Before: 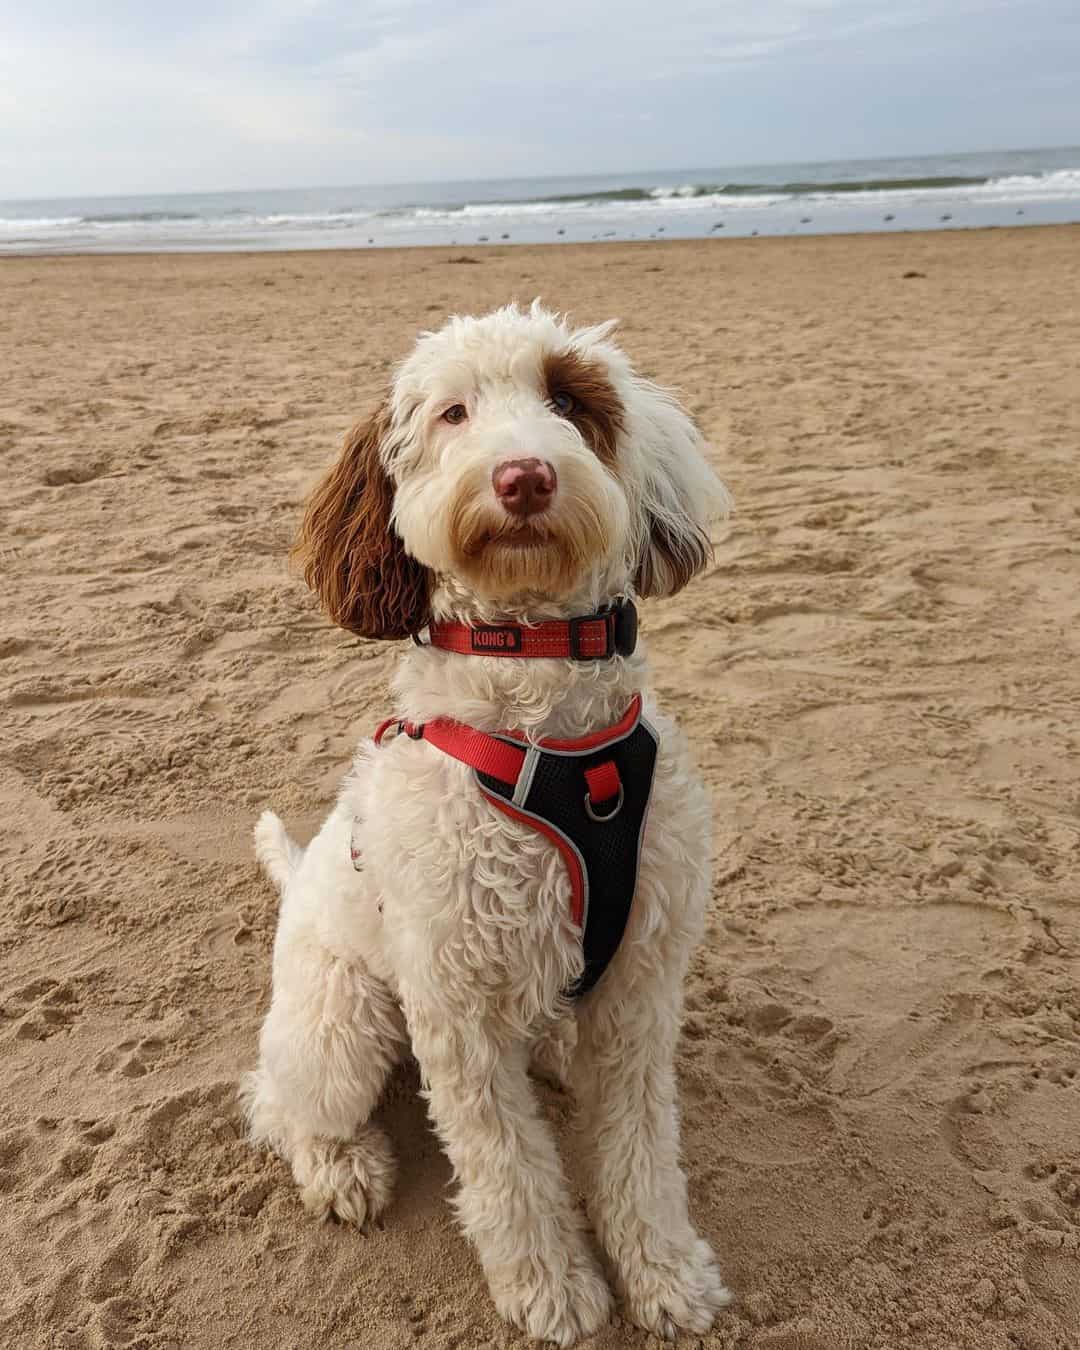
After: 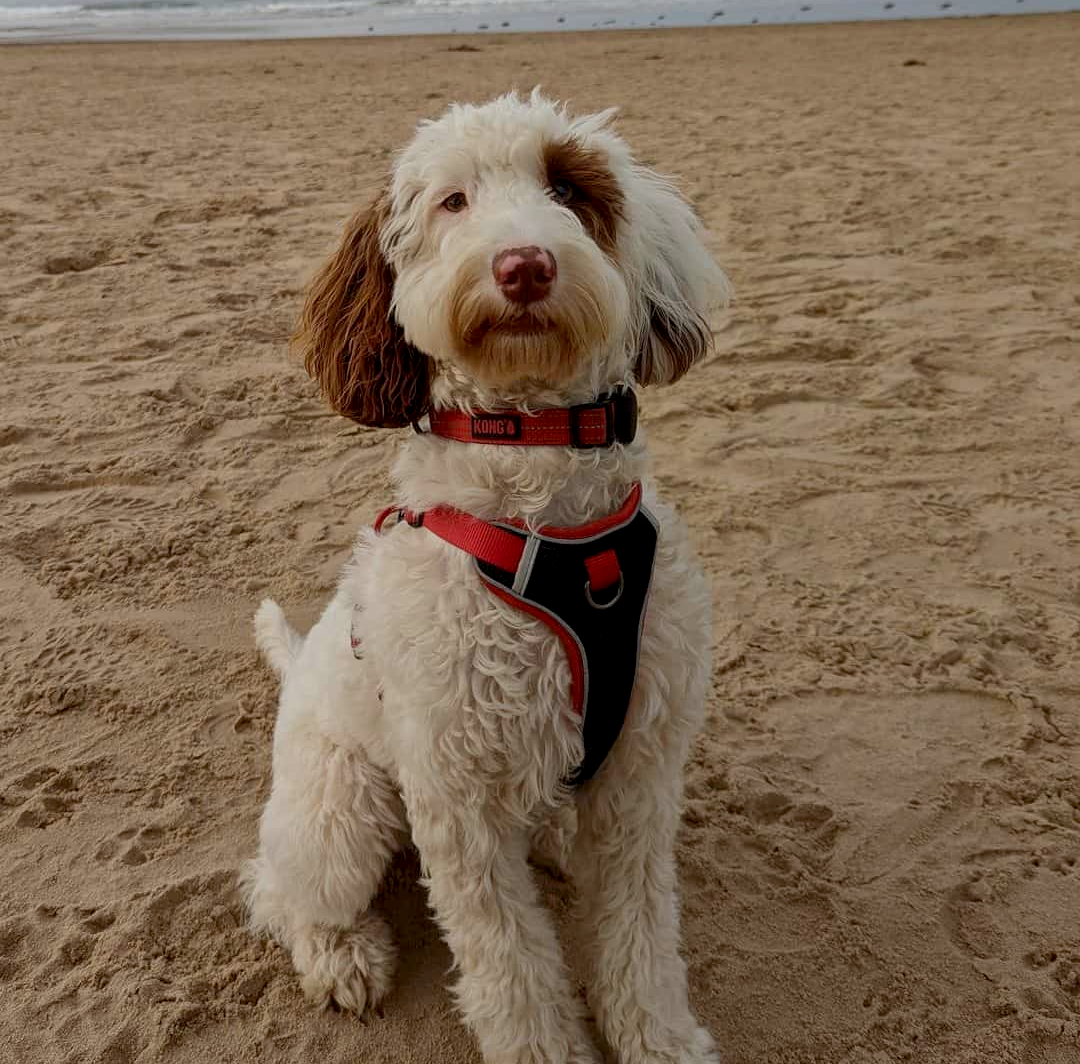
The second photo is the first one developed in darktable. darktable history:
exposure: black level correction 0.009, exposure -0.653 EV, compensate highlight preservation false
crop and rotate: top 15.852%, bottom 5.309%
